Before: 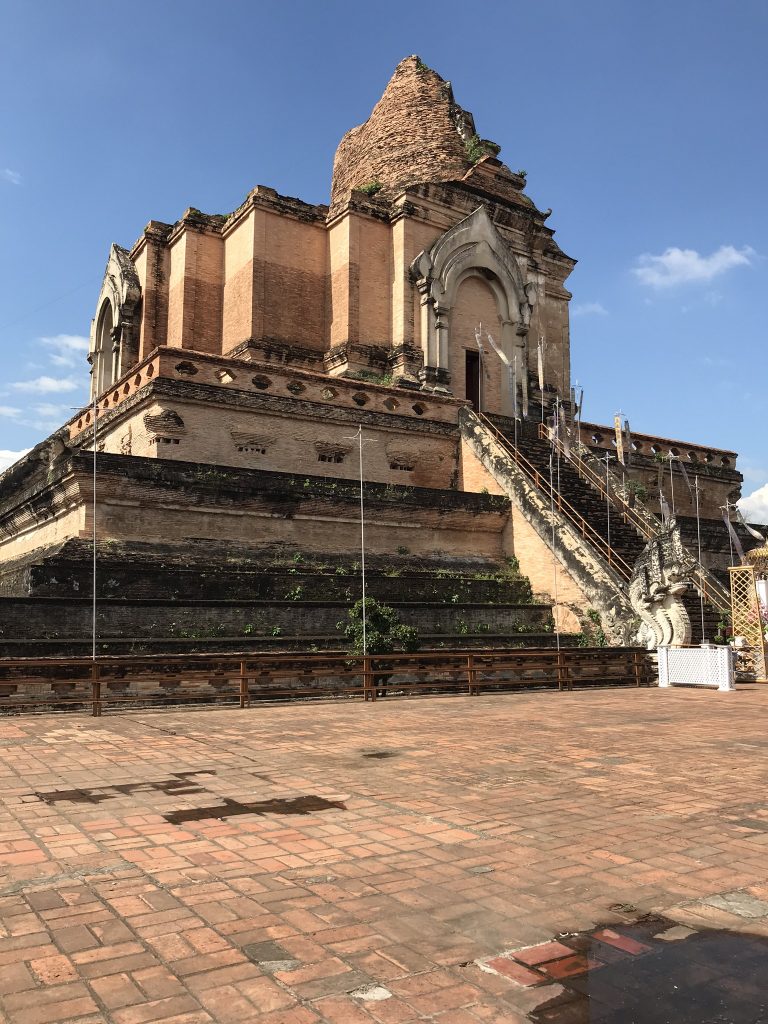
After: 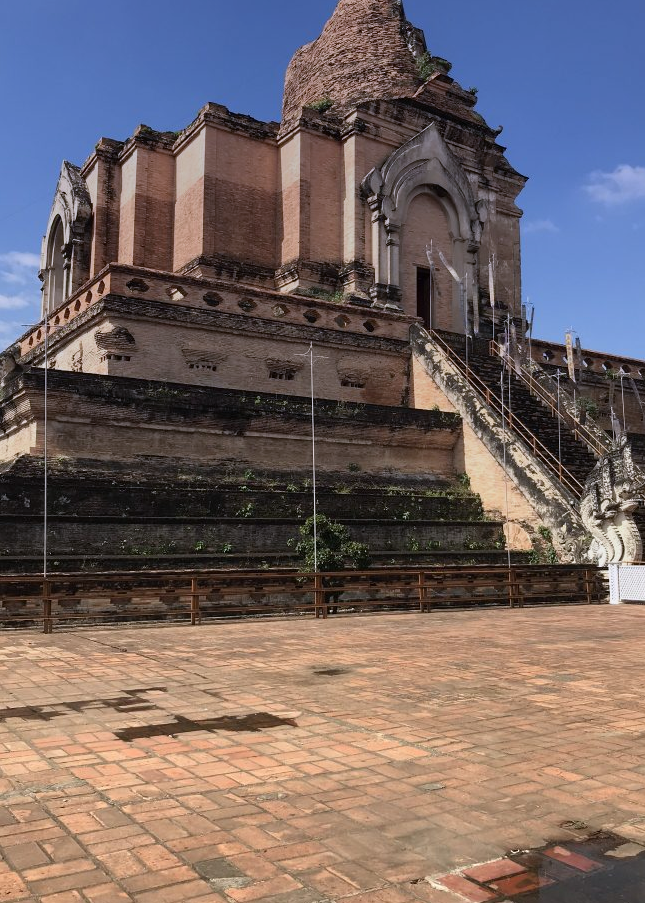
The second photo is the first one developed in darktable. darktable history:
crop: left 6.446%, top 8.188%, right 9.538%, bottom 3.548%
graduated density: hue 238.83°, saturation 50%
